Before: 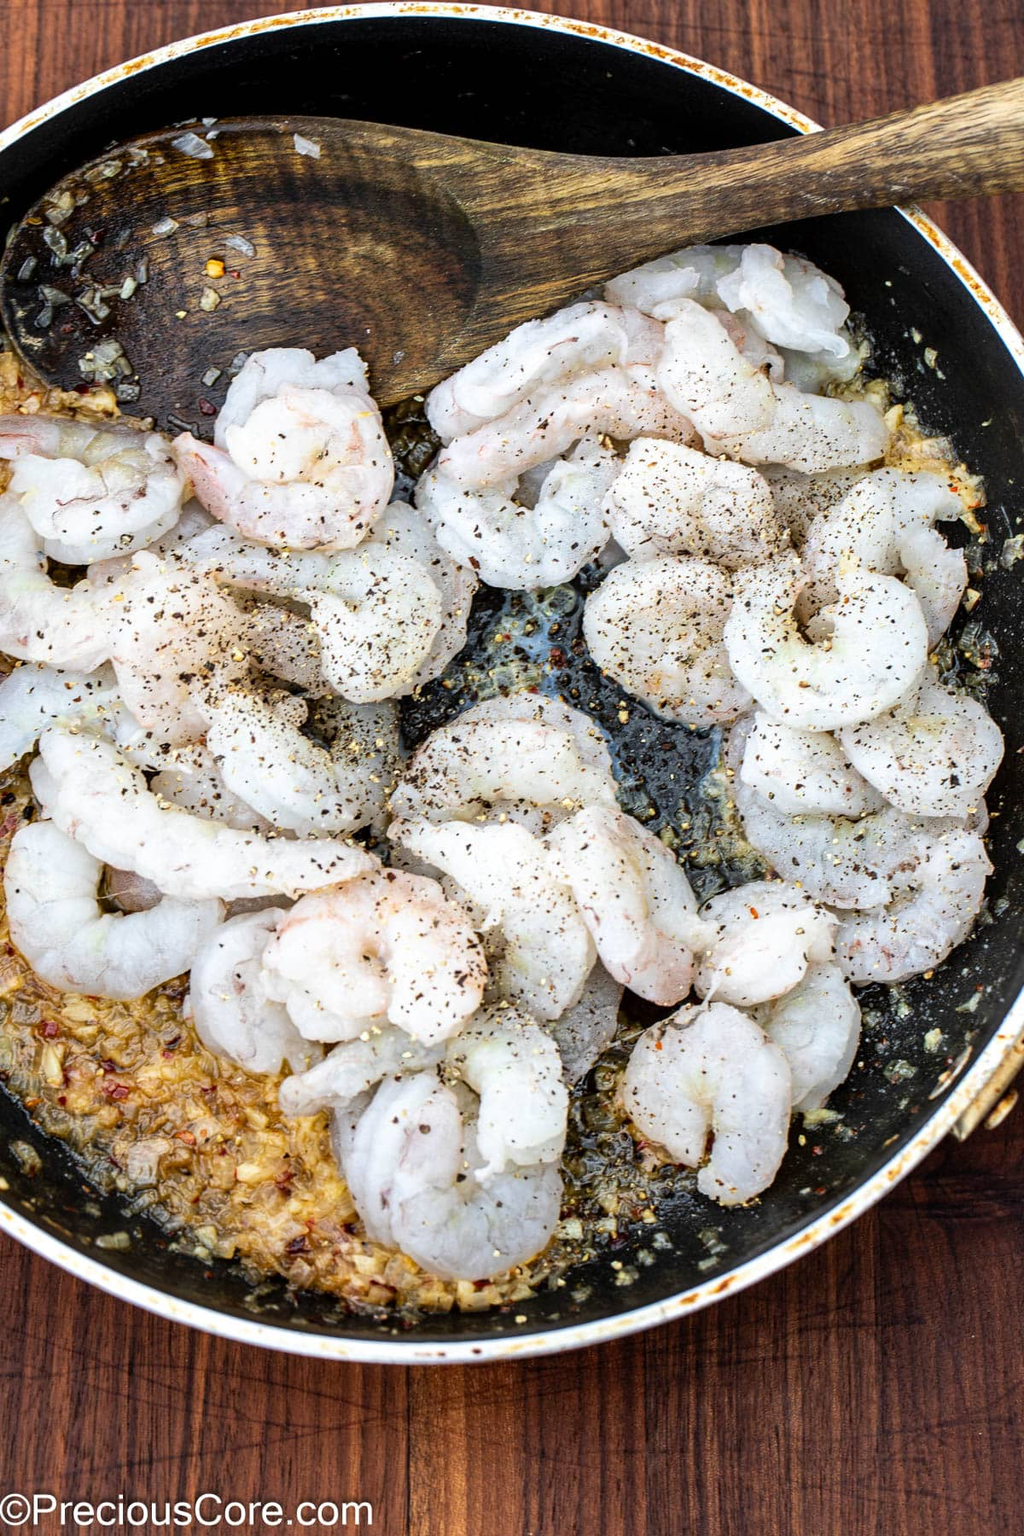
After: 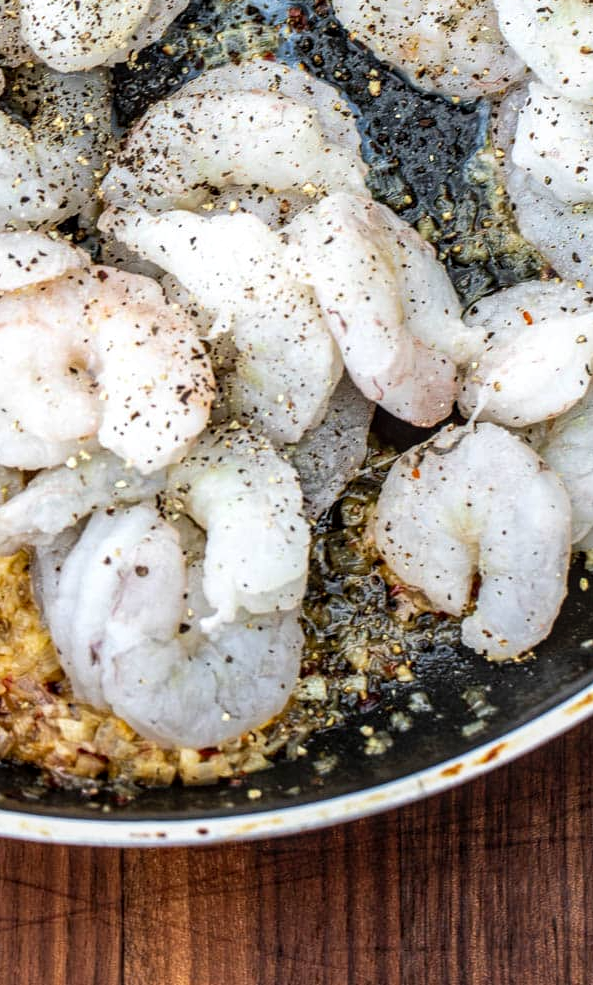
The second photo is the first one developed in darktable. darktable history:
crop: left 29.672%, top 41.786%, right 20.851%, bottom 3.487%
local contrast: on, module defaults
